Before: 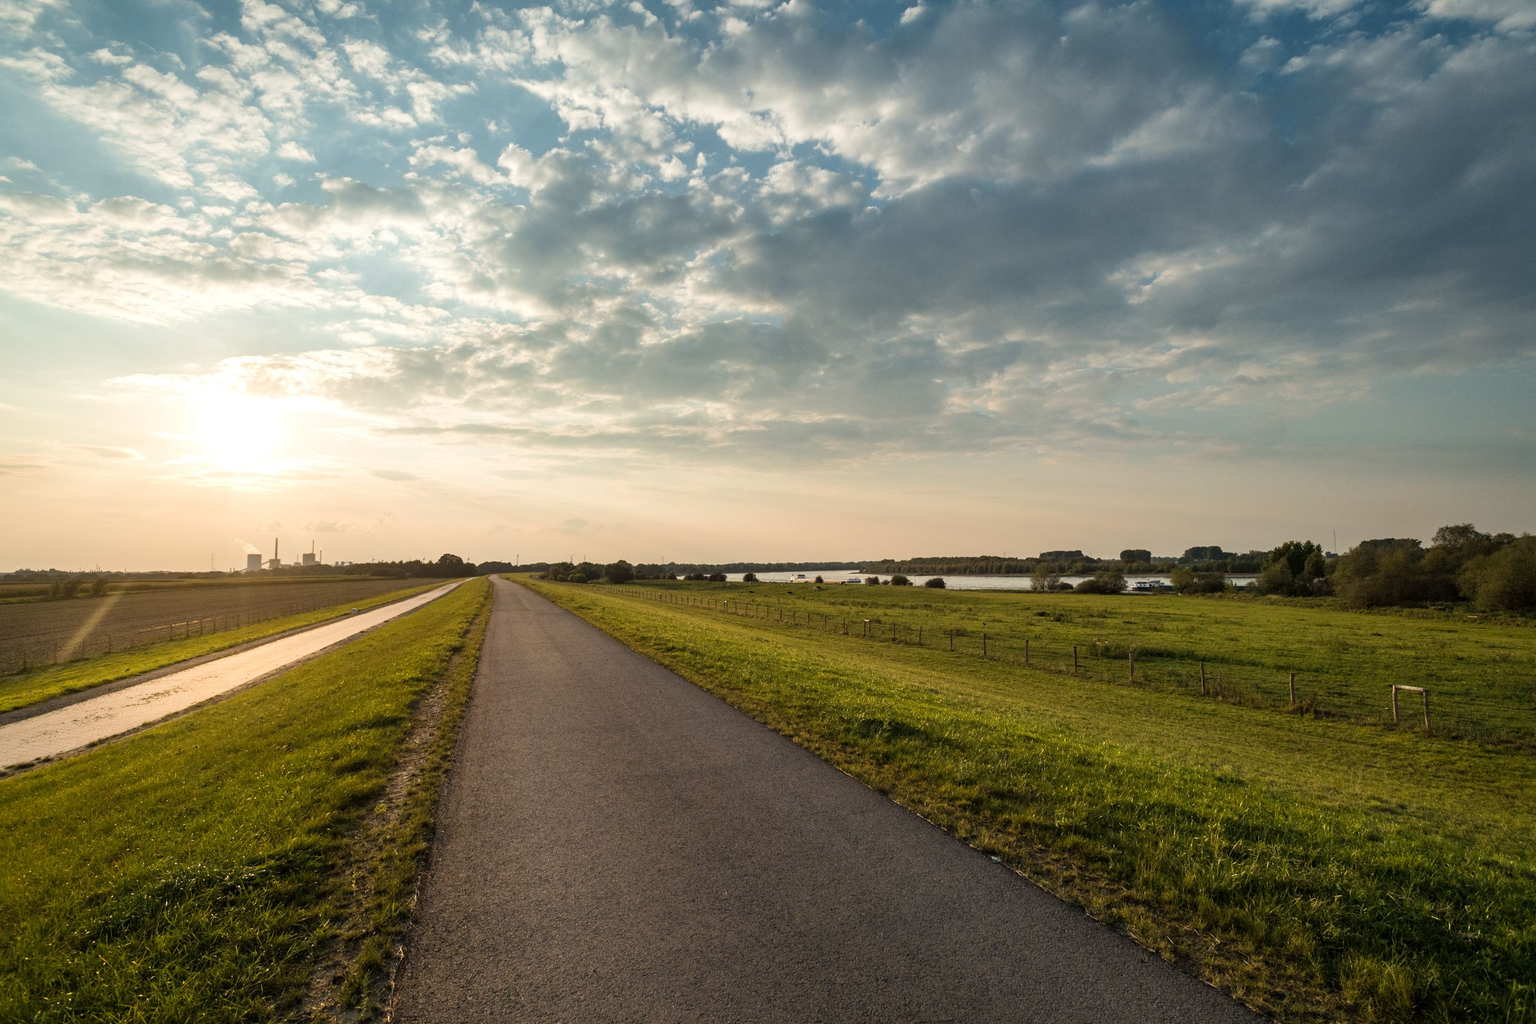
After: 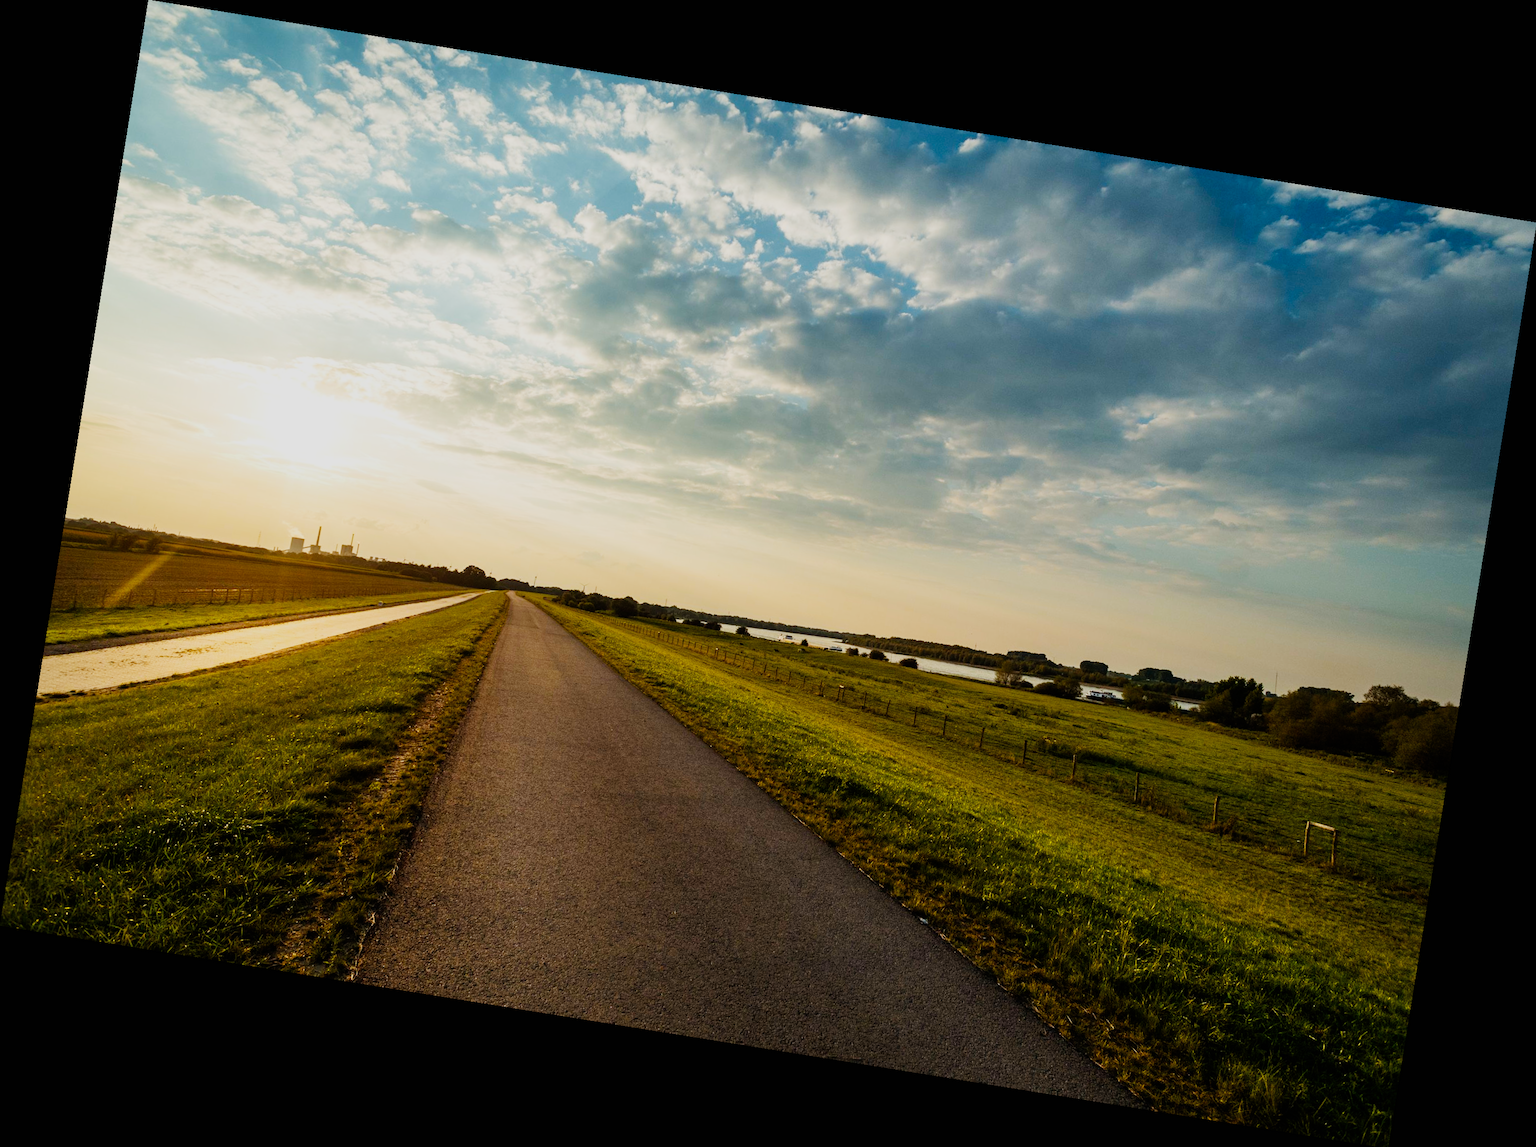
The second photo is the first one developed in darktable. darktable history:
rotate and perspective: rotation 9.12°, automatic cropping off
color balance rgb: linear chroma grading › global chroma 15%, perceptual saturation grading › global saturation 30%
sigmoid: contrast 1.7, skew -0.2, preserve hue 0%, red attenuation 0.1, red rotation 0.035, green attenuation 0.1, green rotation -0.017, blue attenuation 0.15, blue rotation -0.052, base primaries Rec2020
